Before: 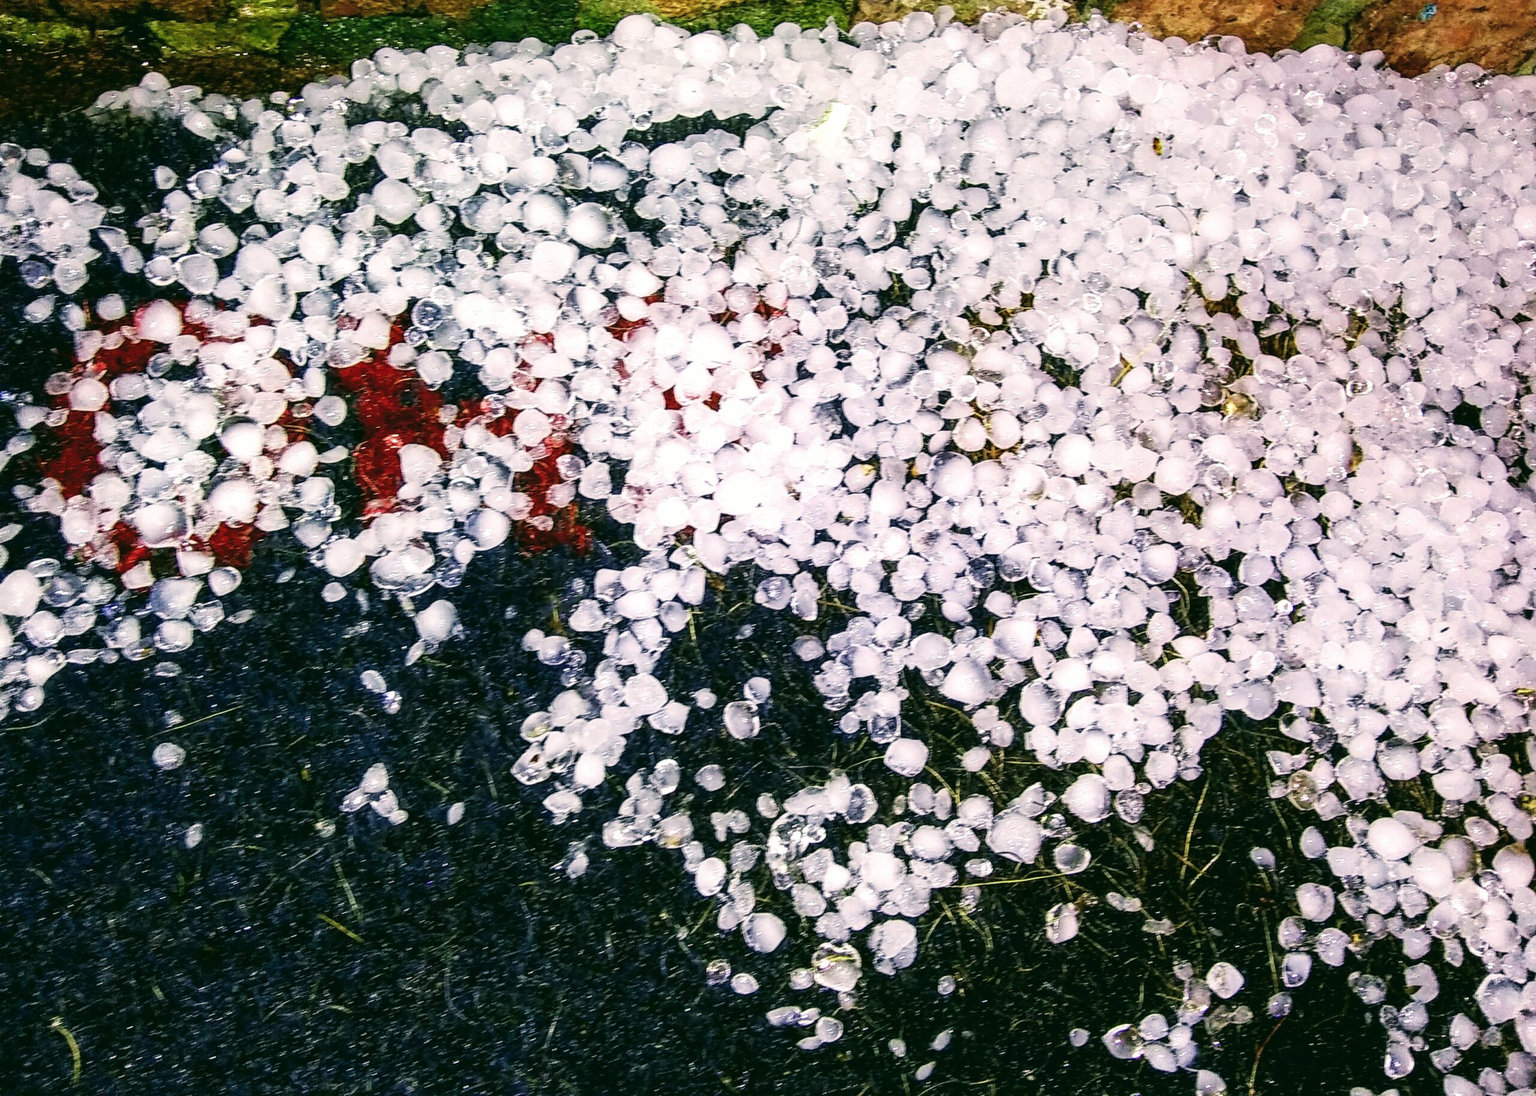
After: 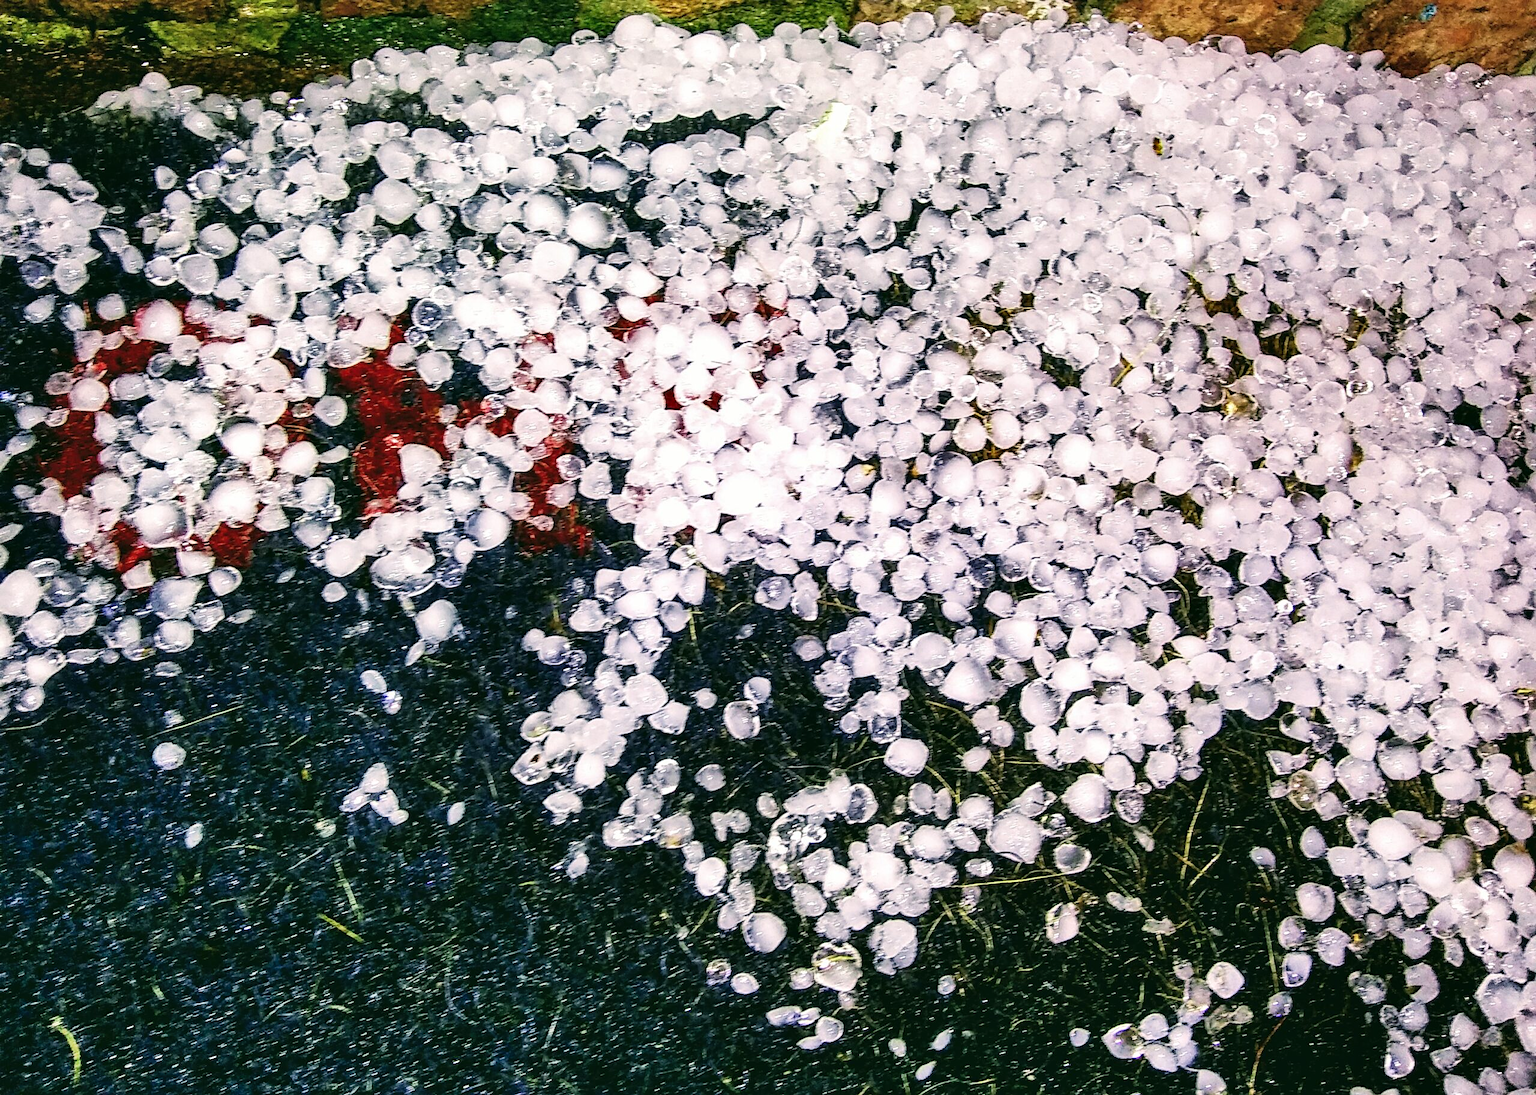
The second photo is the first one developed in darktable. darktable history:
shadows and highlights: shadows 49, highlights -41, soften with gaussian
sharpen: amount 0.2
